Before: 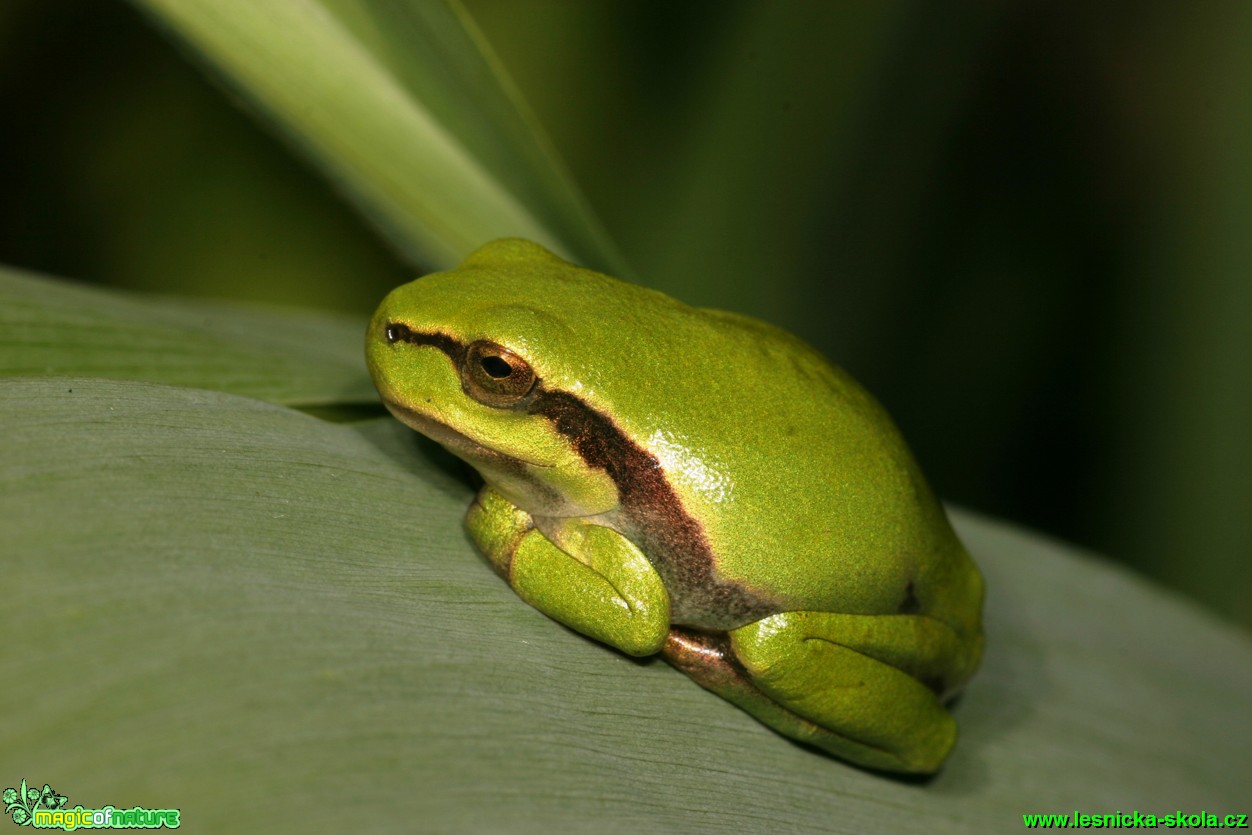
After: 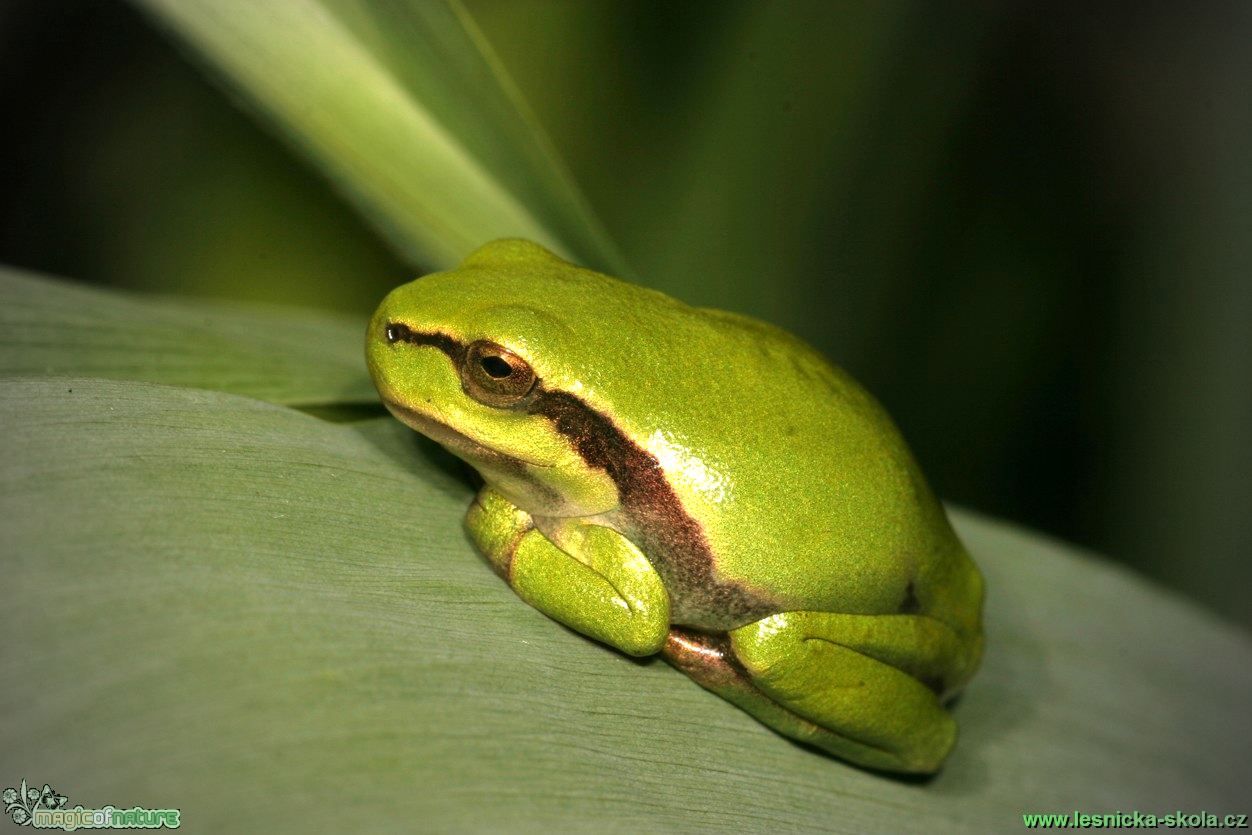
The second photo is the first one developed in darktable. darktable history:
exposure: exposure 0.496 EV, compensate highlight preservation false
velvia: on, module defaults
vignetting: fall-off start 67.15%, brightness -0.442, saturation -0.691, width/height ratio 1.011, unbound false
